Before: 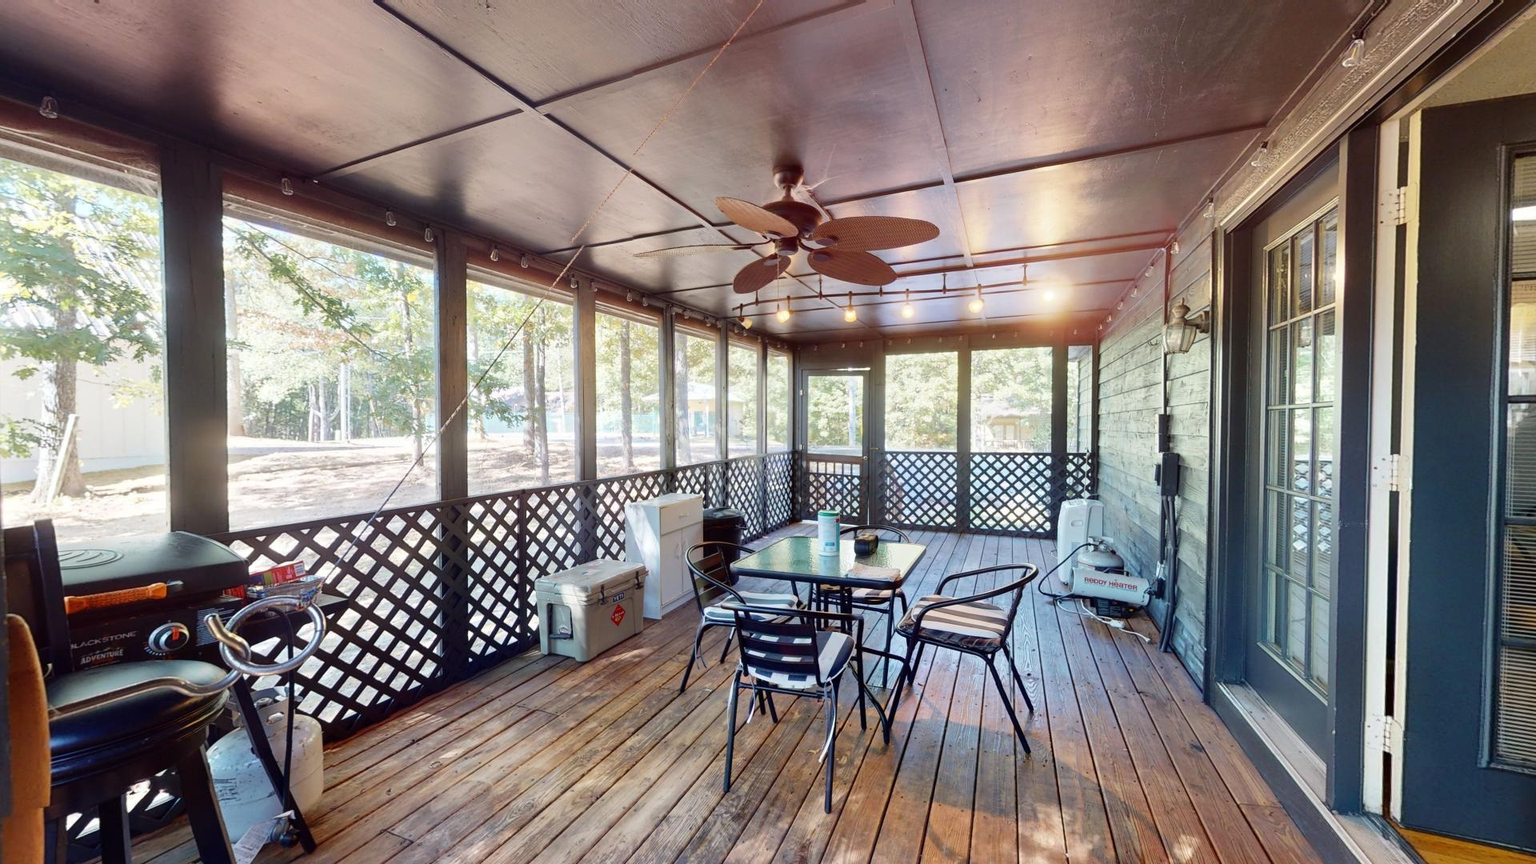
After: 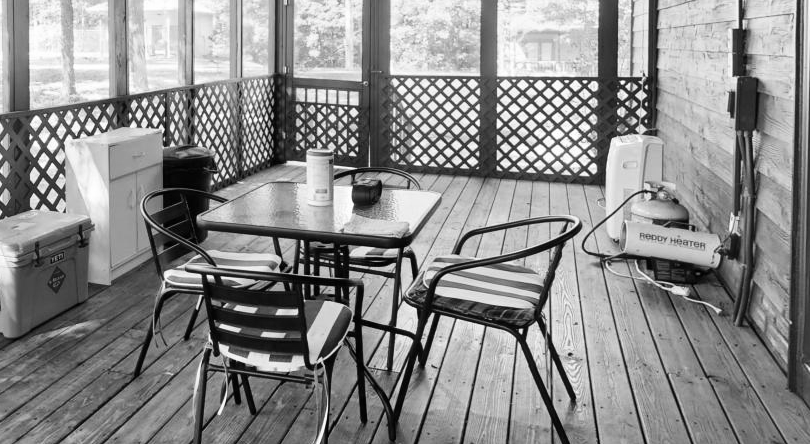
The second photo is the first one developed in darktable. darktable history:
contrast brightness saturation: contrast 0.137
color calibration: output gray [0.253, 0.26, 0.487, 0], x 0.37, y 0.382, temperature 4313.8 K
crop: left 37.298%, top 45.337%, right 20.512%, bottom 13.473%
